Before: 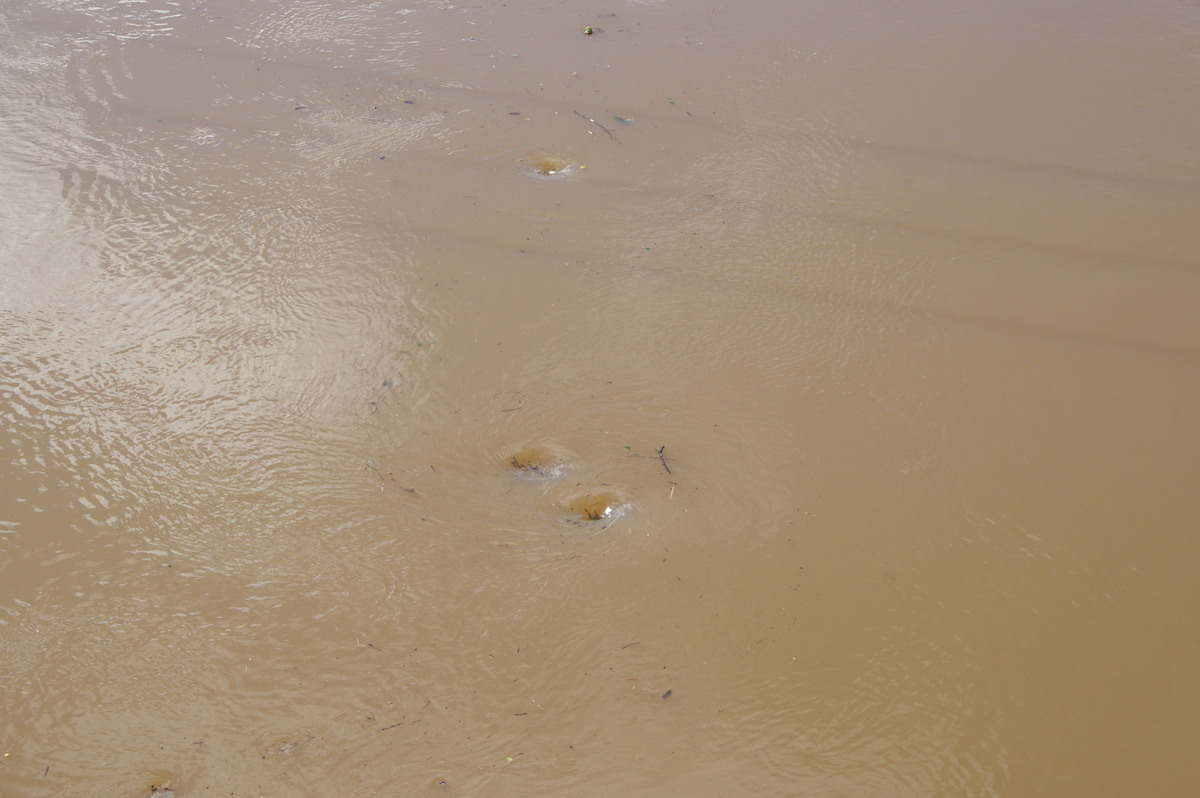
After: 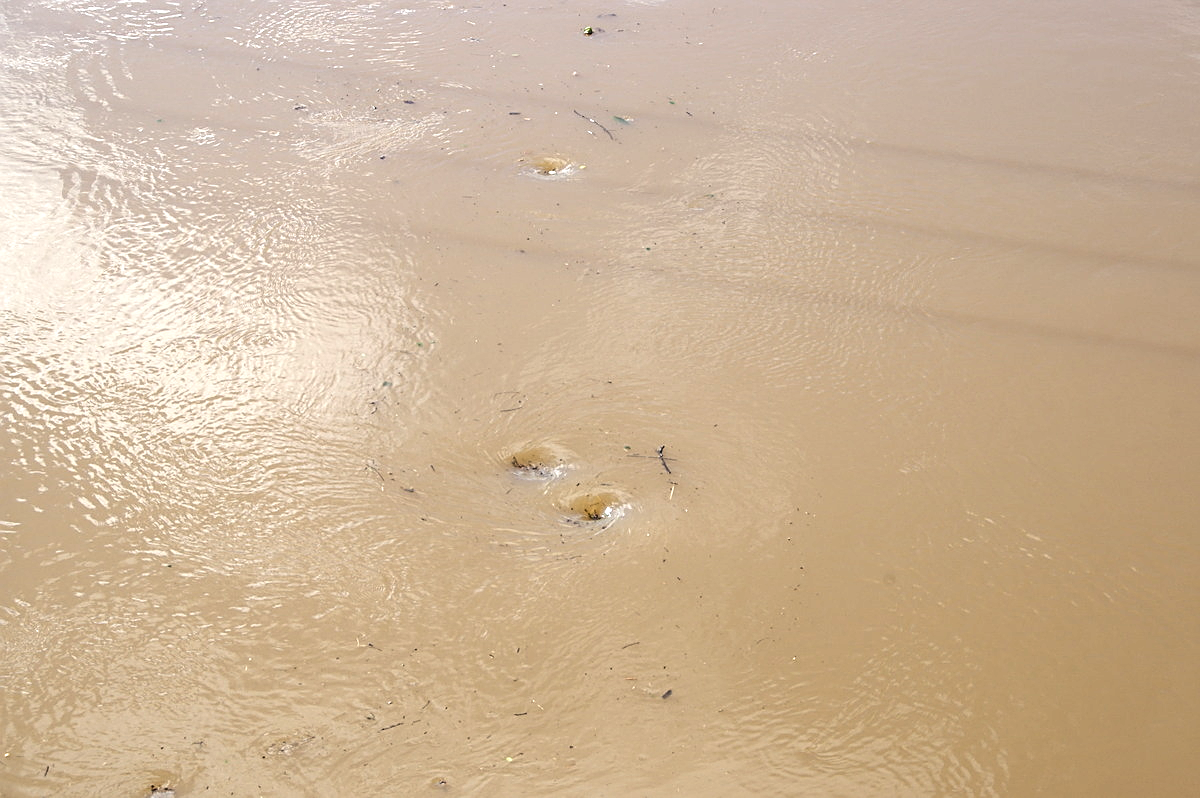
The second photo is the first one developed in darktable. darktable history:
tone equalizer: -8 EV -1.08 EV, -7 EV -1 EV, -6 EV -0.859 EV, -5 EV -0.54 EV, -3 EV 0.566 EV, -2 EV 0.891 EV, -1 EV 0.986 EV, +0 EV 1.08 EV, edges refinement/feathering 500, mask exposure compensation -1.57 EV, preserve details no
sharpen: on, module defaults
